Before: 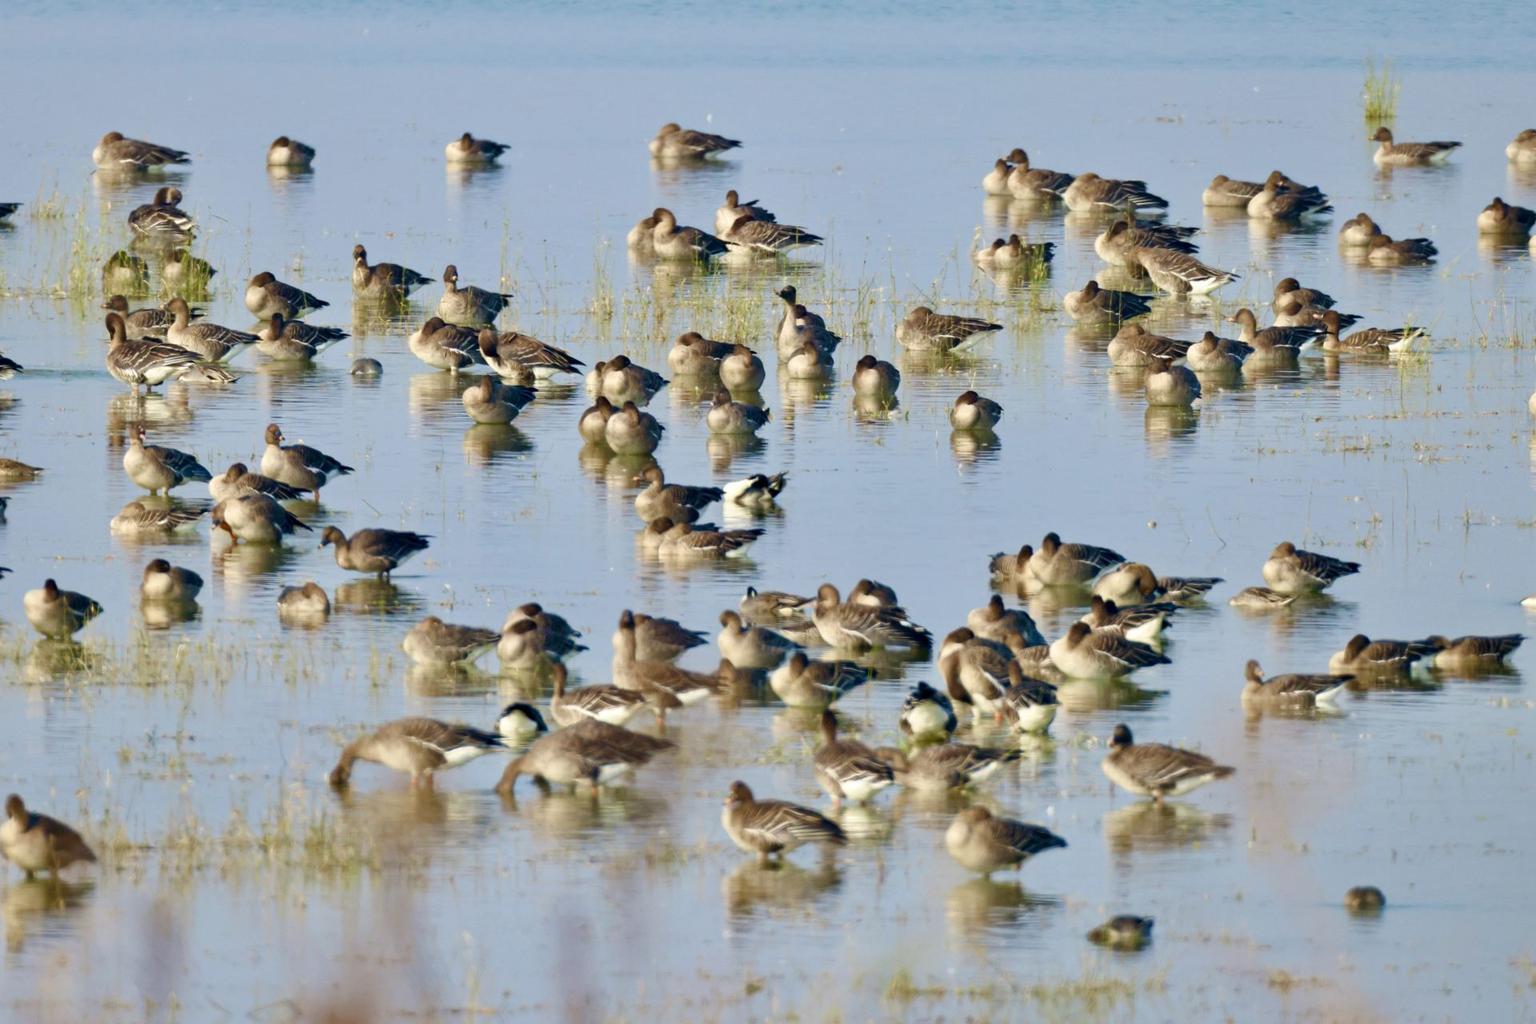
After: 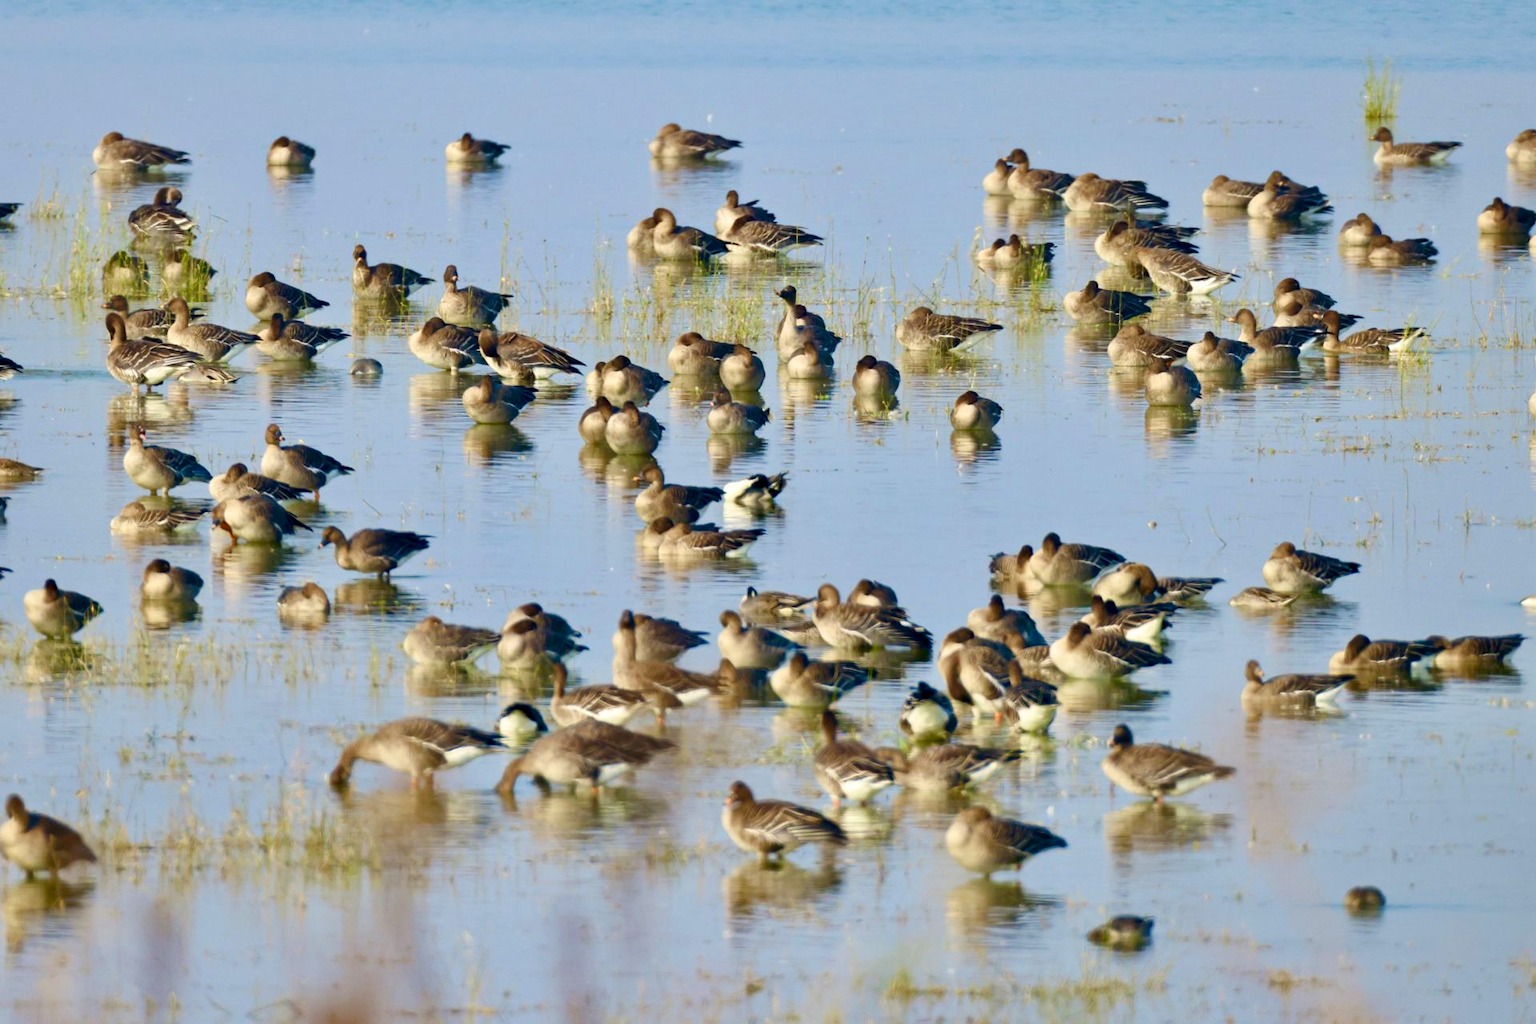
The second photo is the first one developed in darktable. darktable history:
contrast brightness saturation: contrast 0.09, saturation 0.28
white balance: emerald 1
